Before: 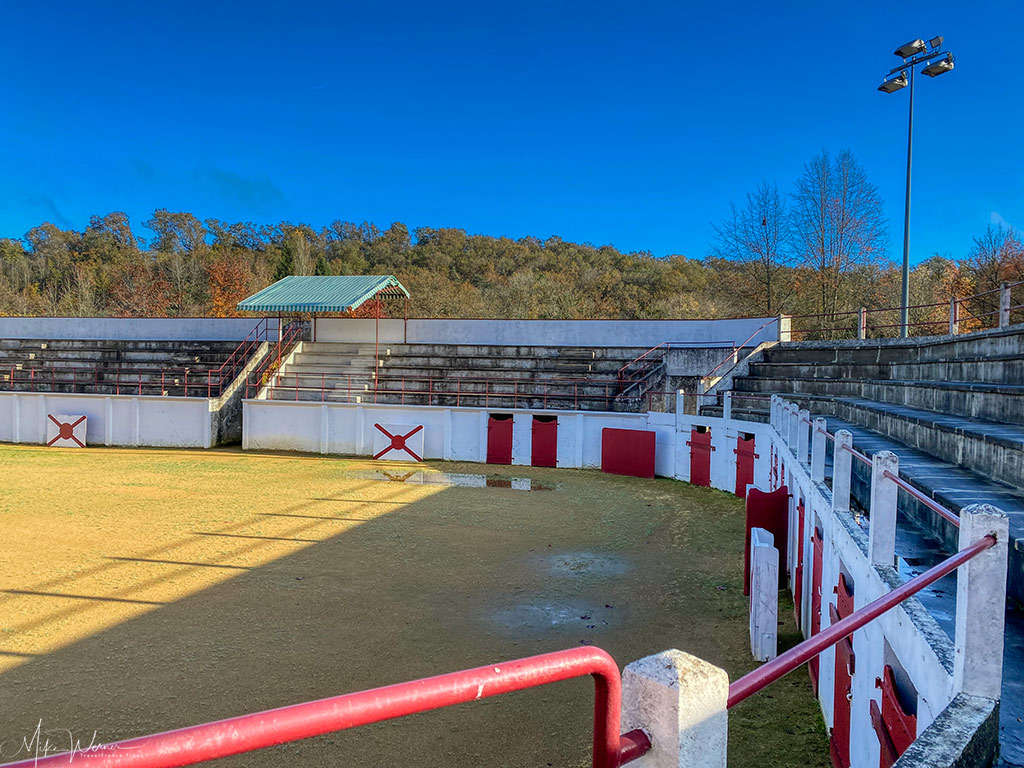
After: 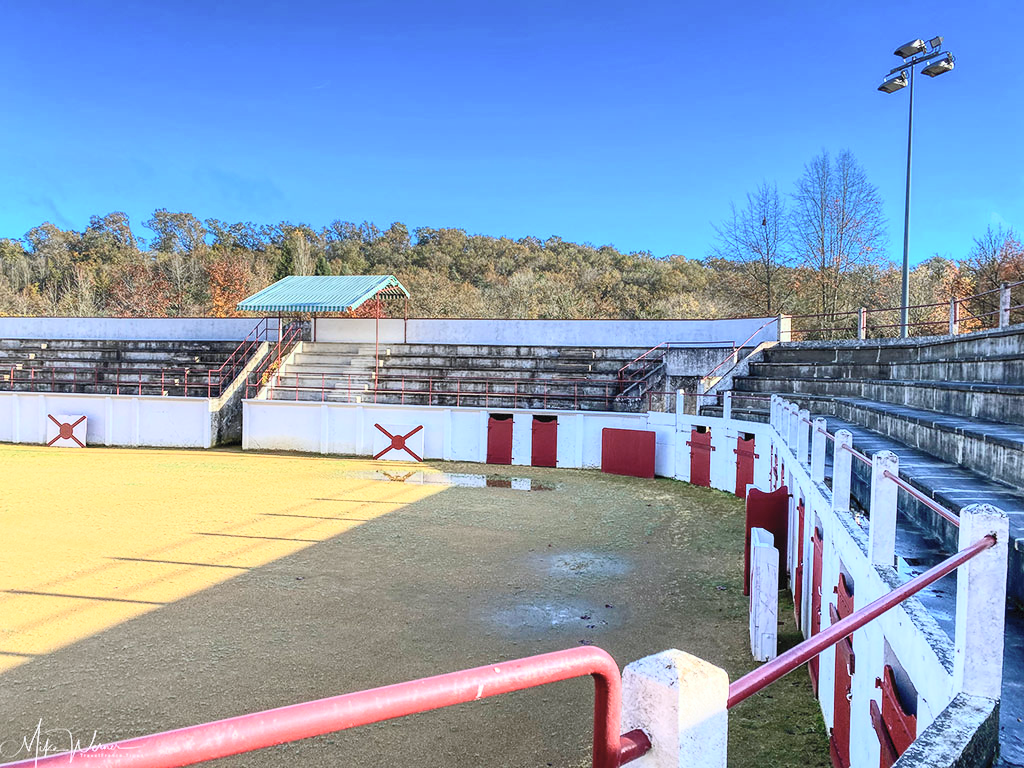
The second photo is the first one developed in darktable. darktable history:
contrast brightness saturation: contrast 0.38, brightness 0.522
color calibration: illuminant as shot in camera, x 0.358, y 0.373, temperature 4628.91 K
